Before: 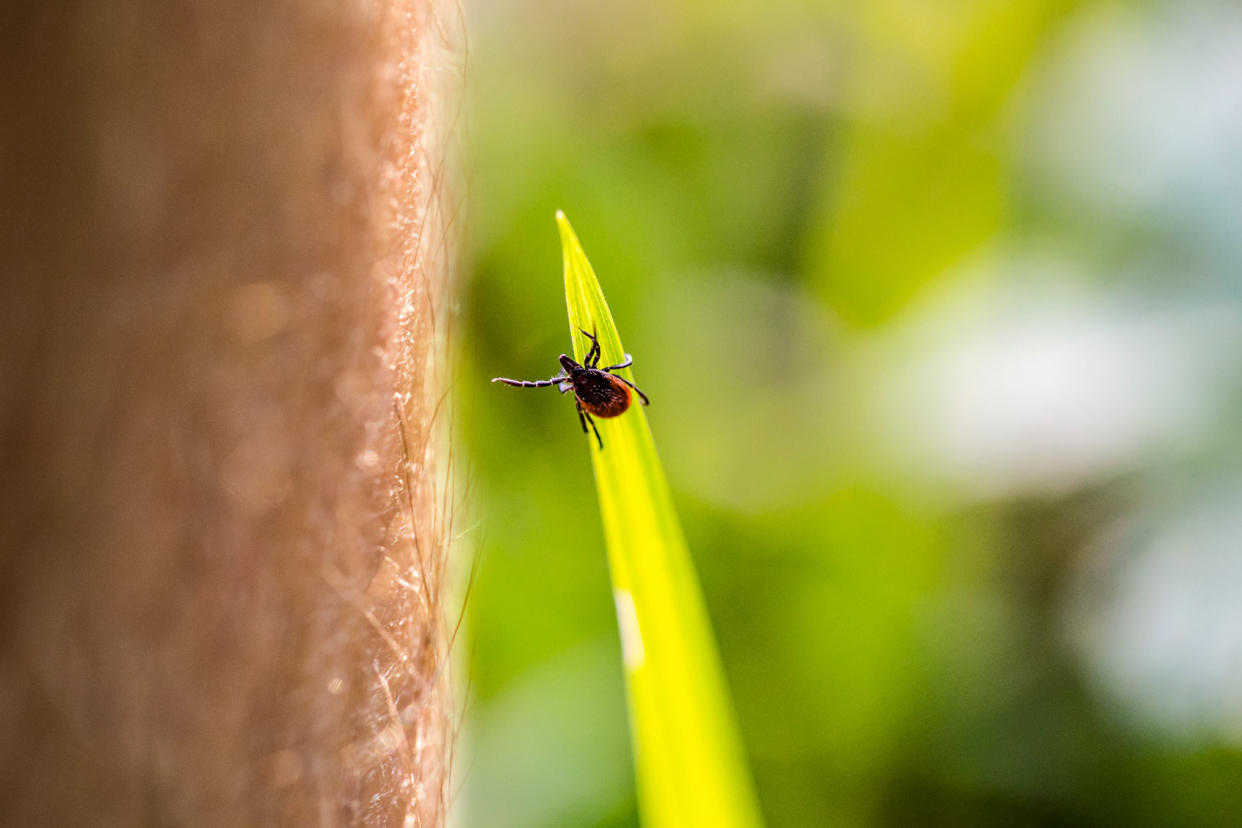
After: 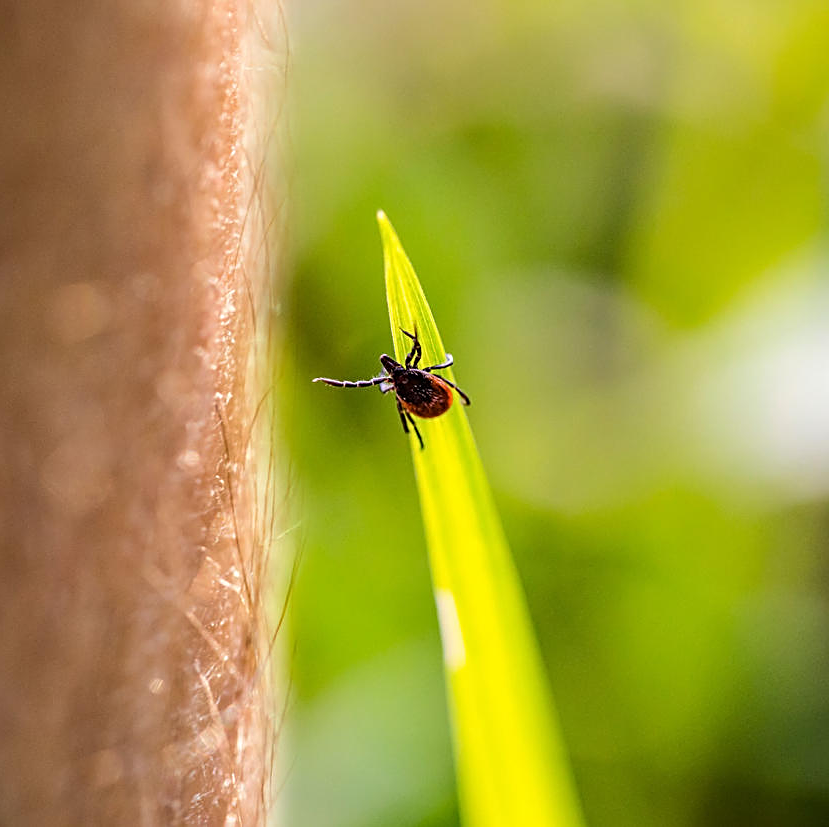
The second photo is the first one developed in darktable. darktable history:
sharpen: on, module defaults
crop and rotate: left 14.48%, right 18.77%
